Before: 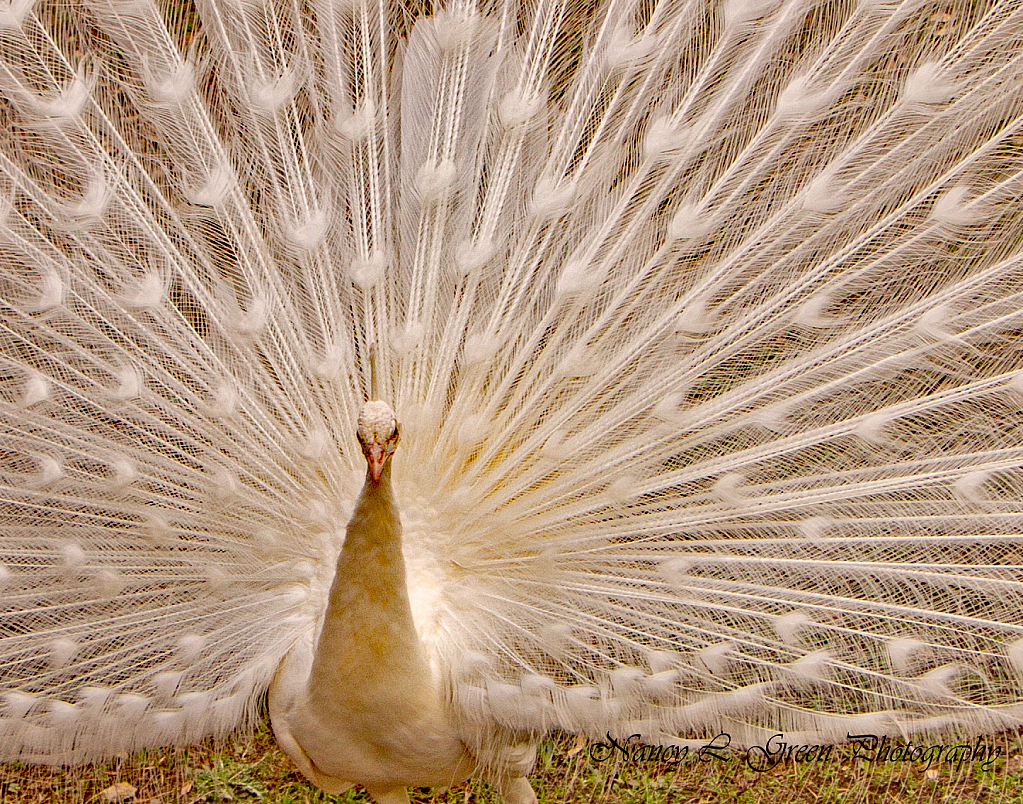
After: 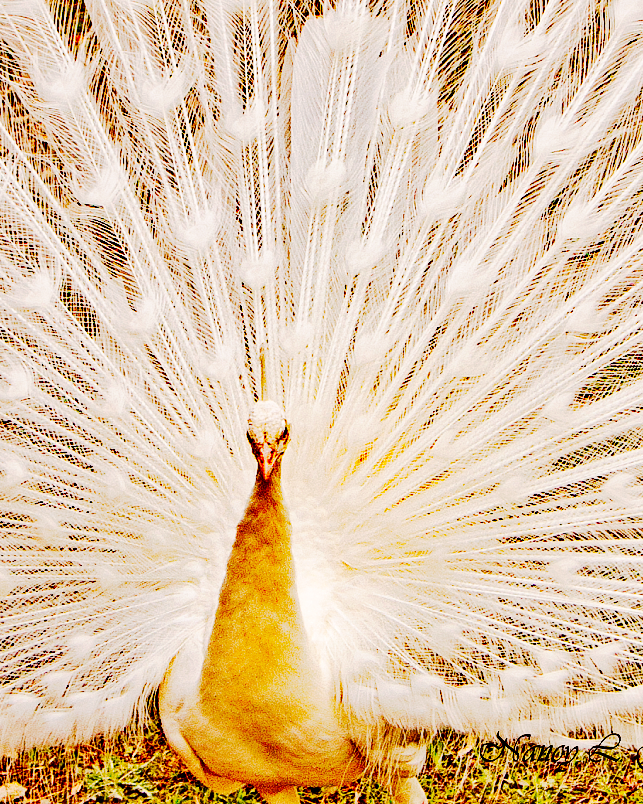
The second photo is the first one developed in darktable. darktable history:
crop: left 10.788%, right 26.325%
tone curve: curves: ch0 [(0, 0) (0.086, 0.006) (0.148, 0.021) (0.245, 0.105) (0.374, 0.401) (0.444, 0.631) (0.778, 0.915) (1, 1)], preserve colors none
